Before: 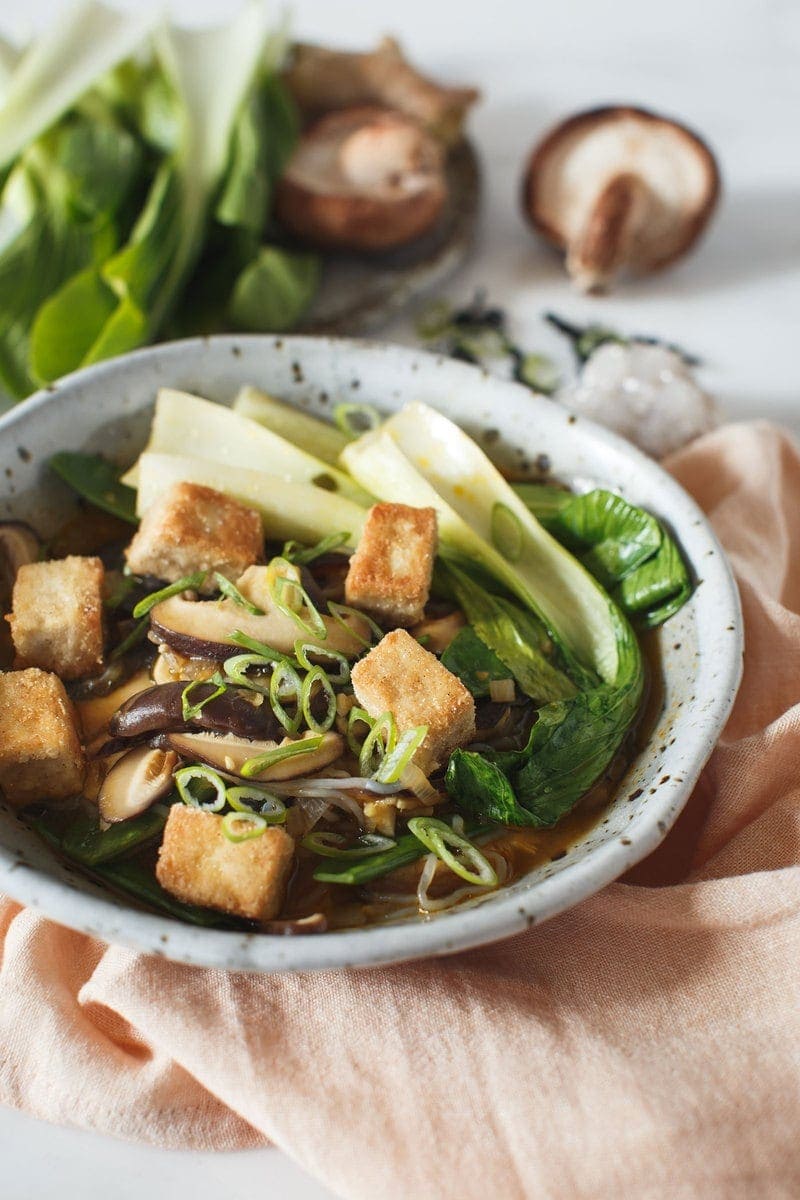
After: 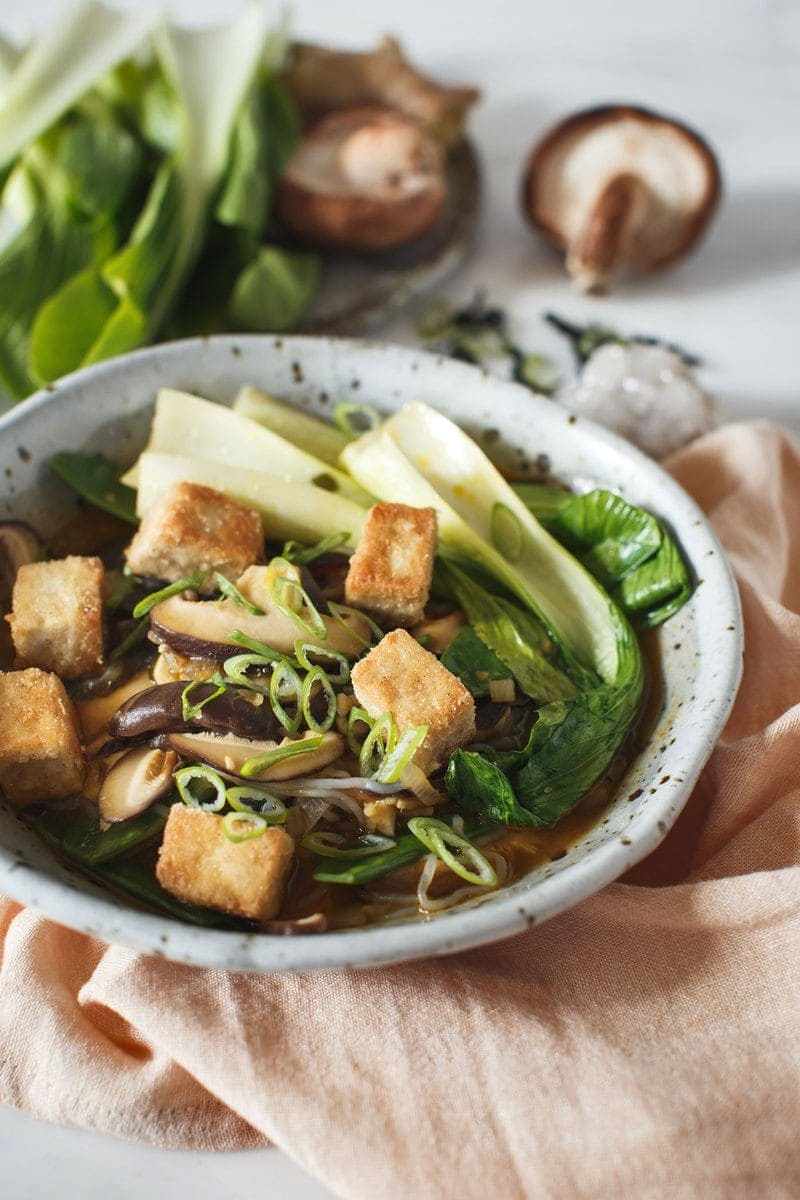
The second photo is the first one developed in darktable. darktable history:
shadows and highlights: white point adjustment 0.978, soften with gaussian
